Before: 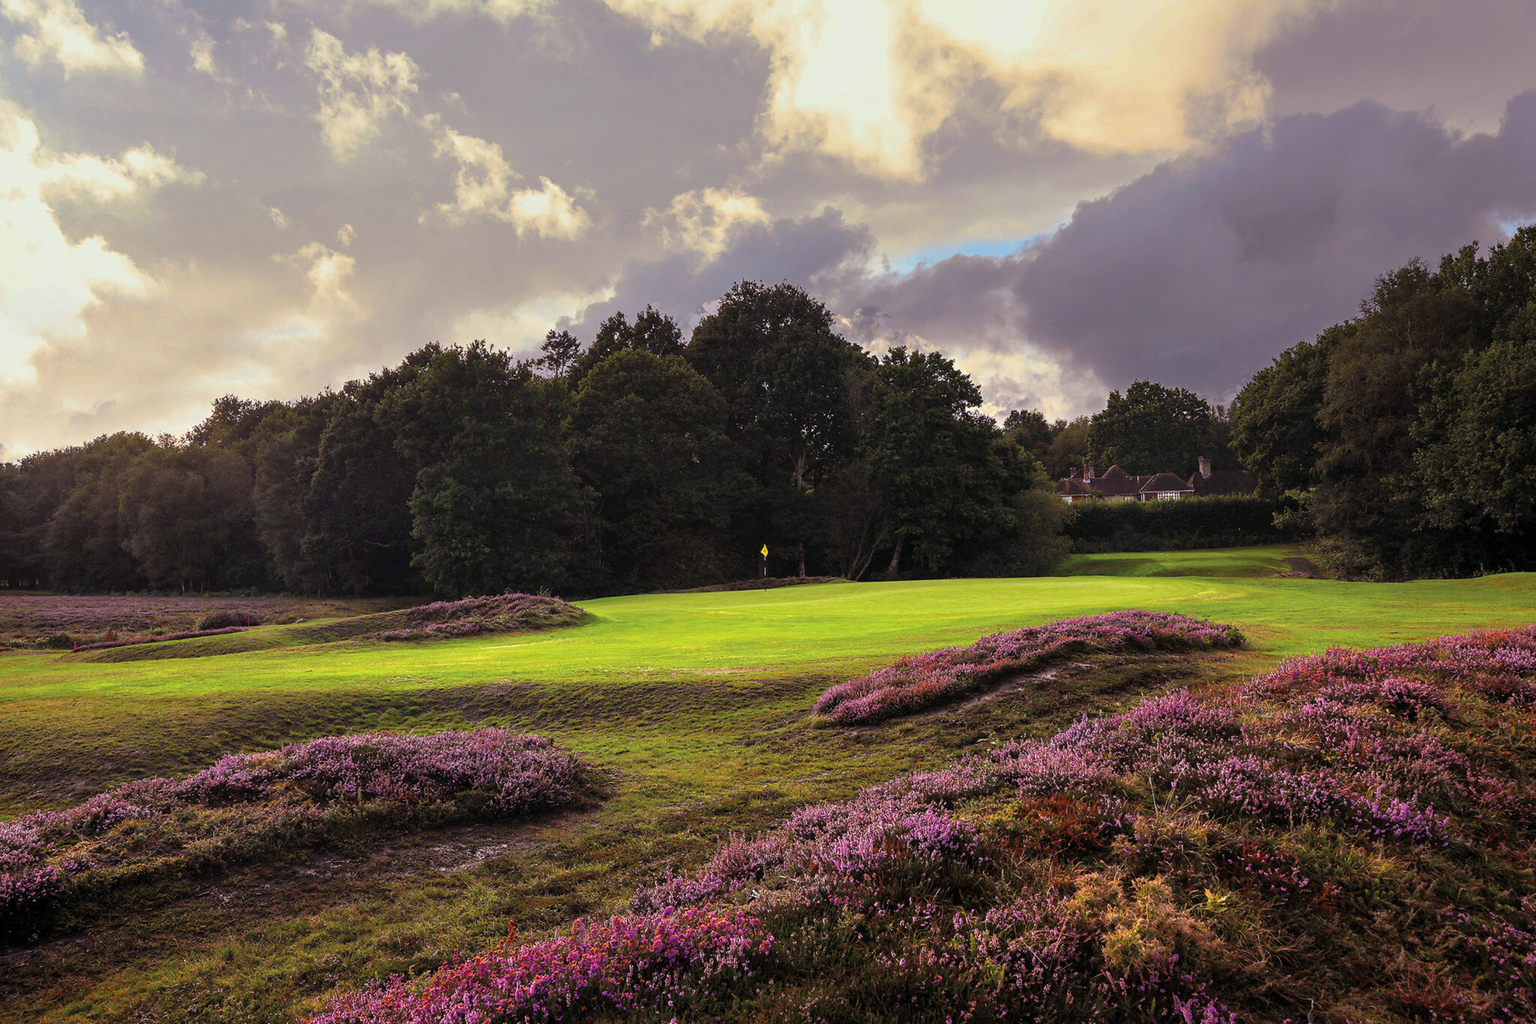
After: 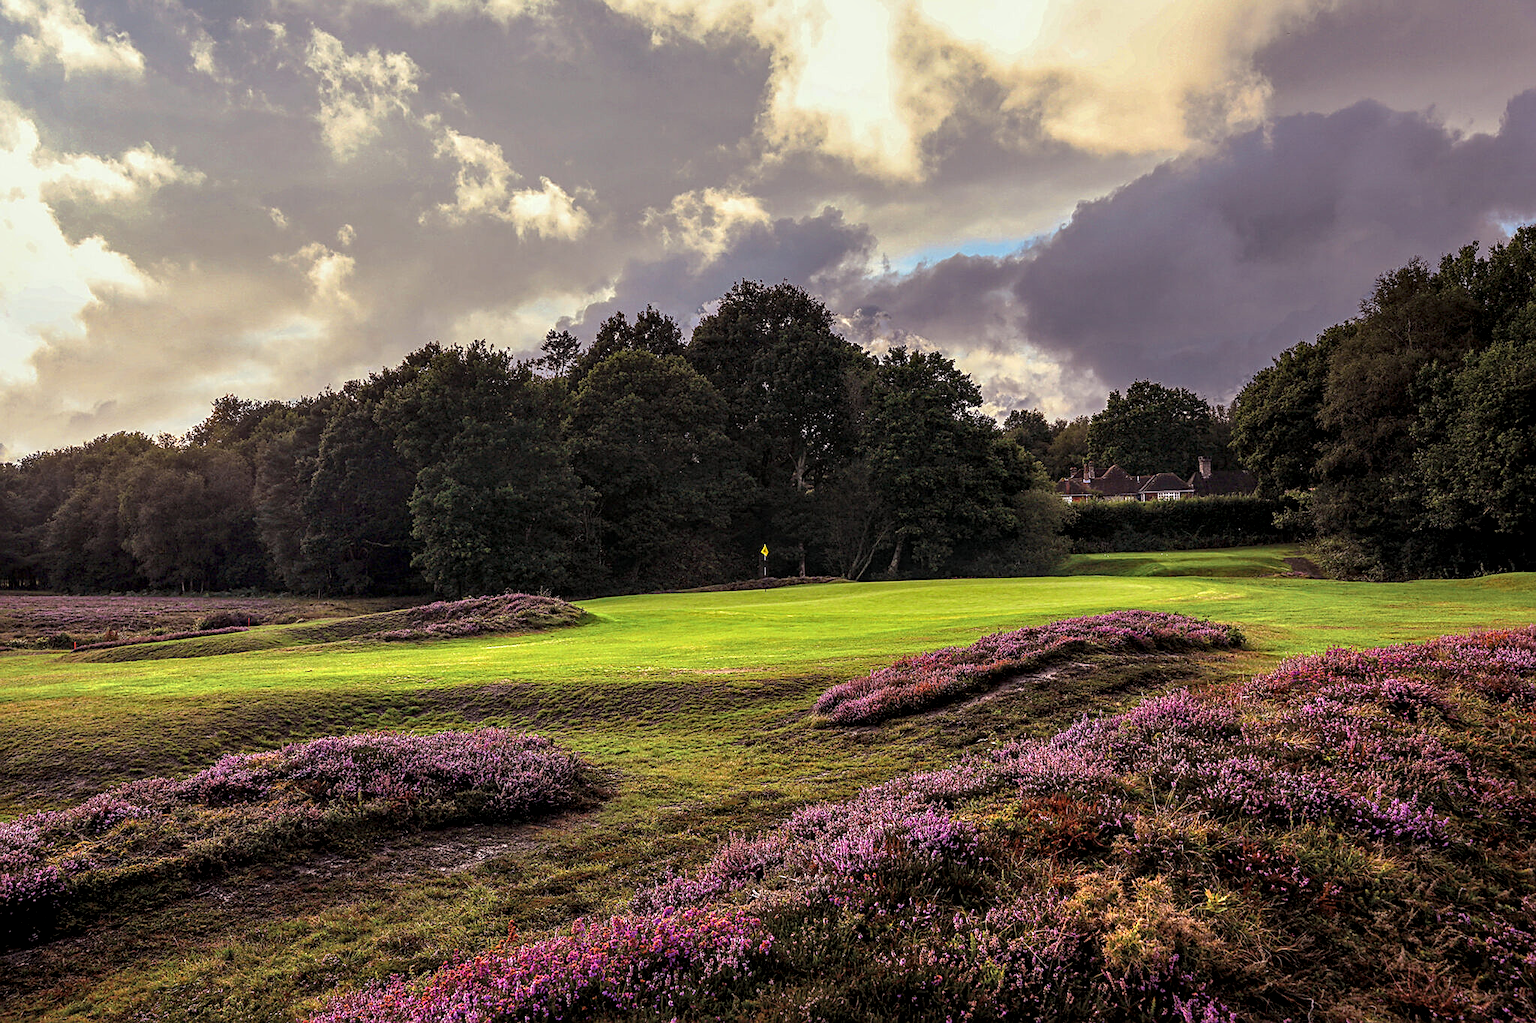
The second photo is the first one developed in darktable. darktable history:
sharpen: on, module defaults
local contrast: highlights 25%, detail 150%
